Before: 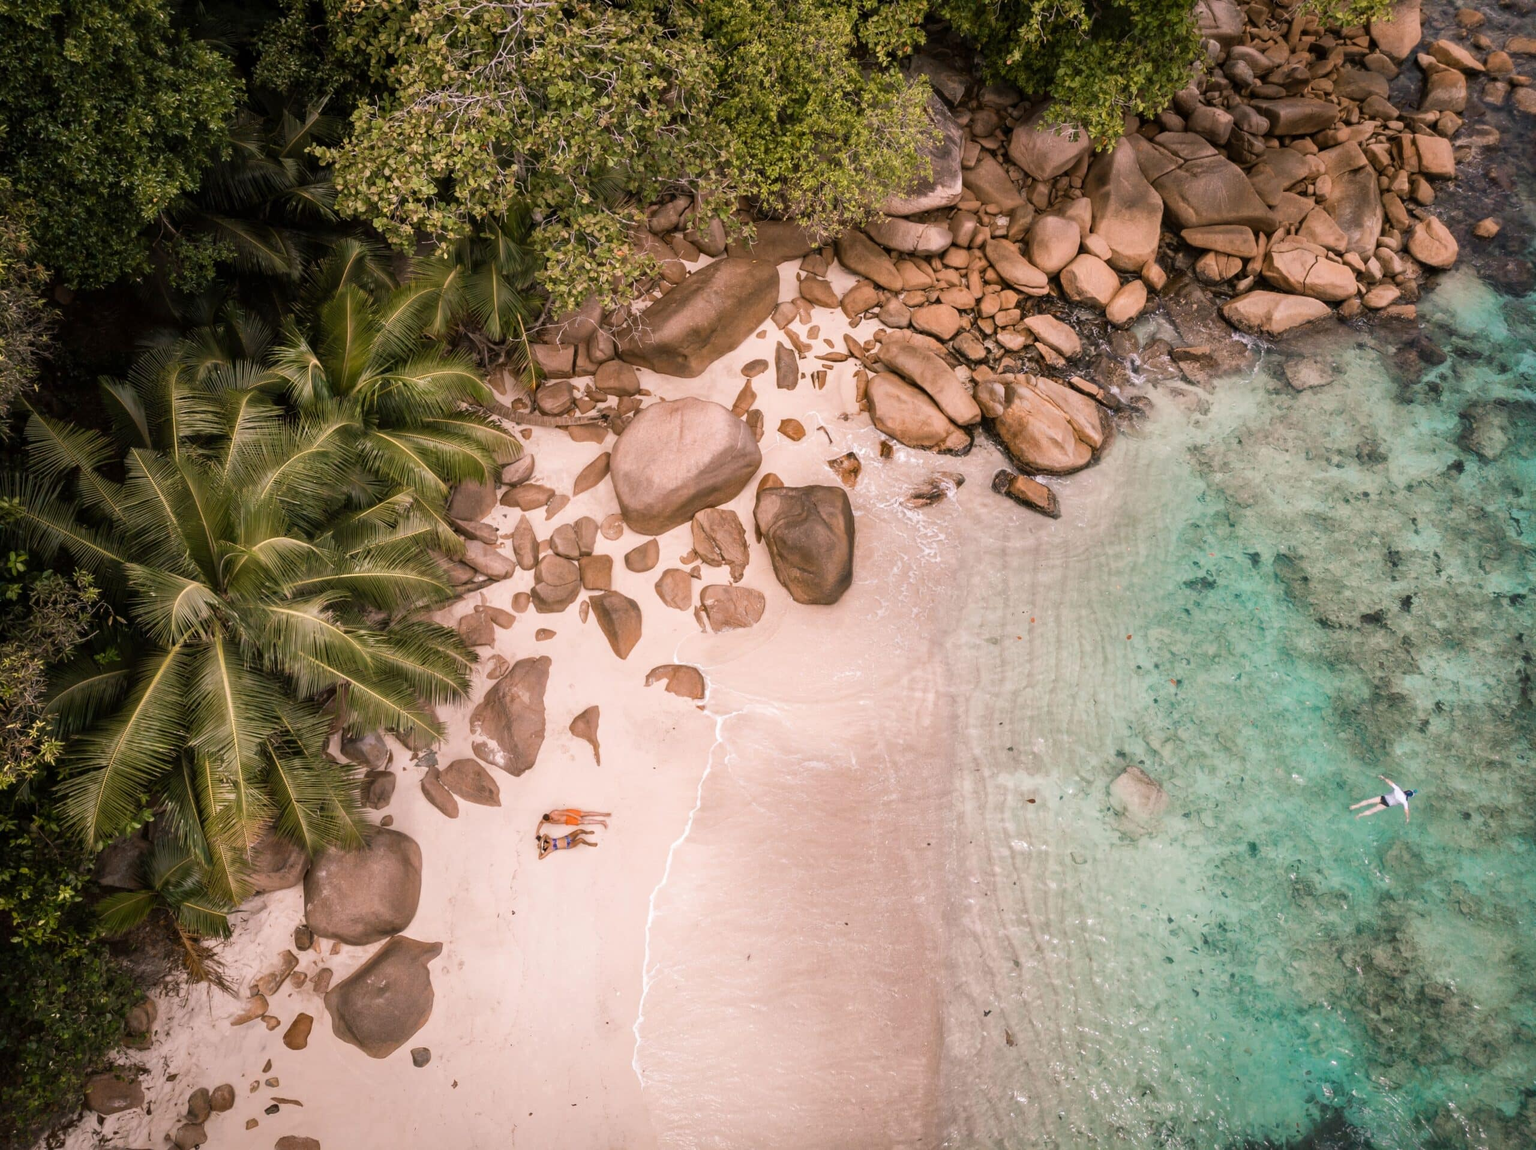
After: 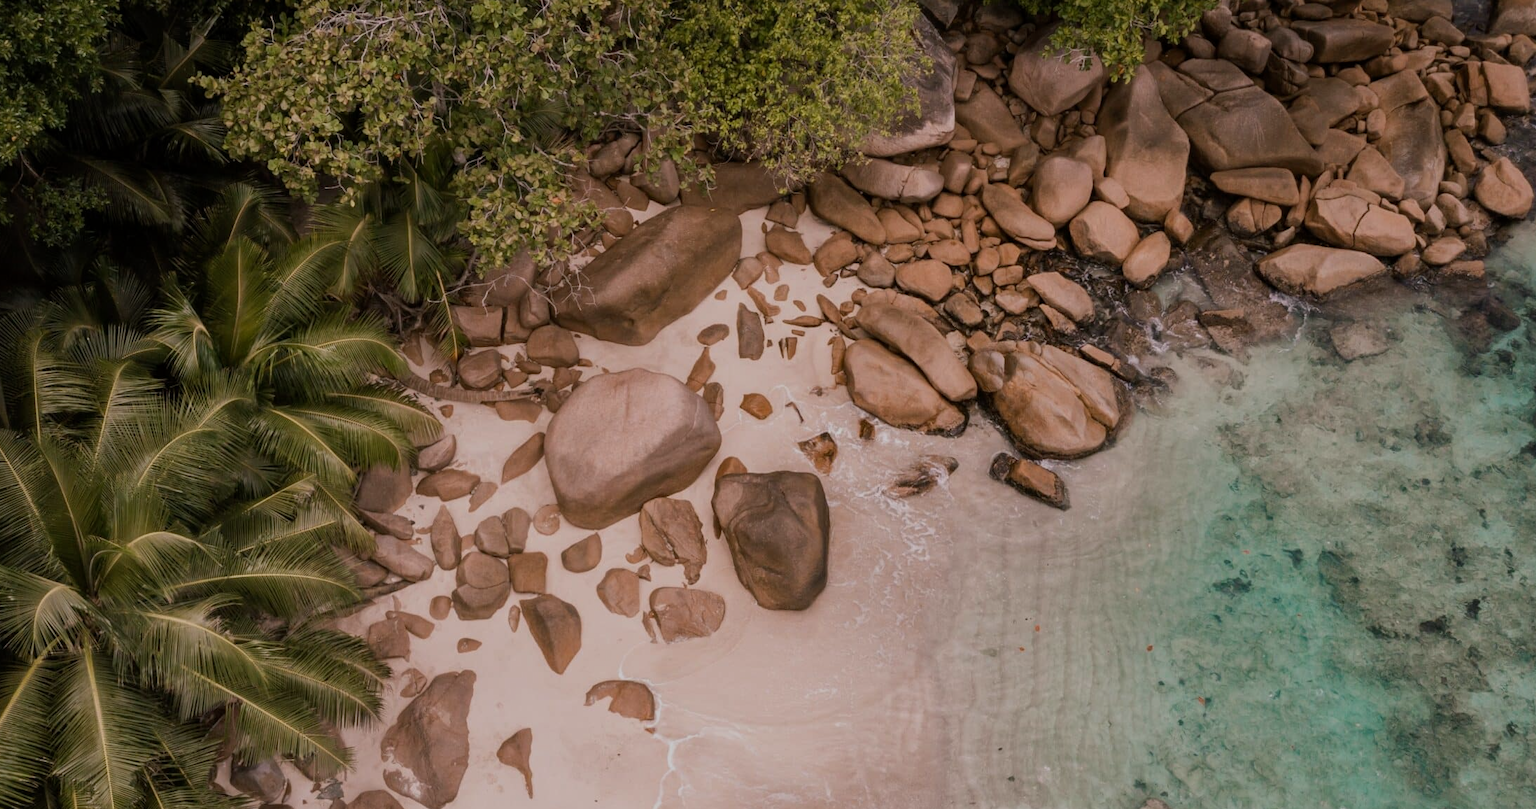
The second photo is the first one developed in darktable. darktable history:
contrast equalizer: octaves 7, y [[0.5, 0.5, 0.472, 0.5, 0.5, 0.5], [0.5 ×6], [0.5 ×6], [0 ×6], [0 ×6]], mix -0.208
crop and rotate: left 9.353%, top 7.18%, right 4.889%, bottom 32.457%
exposure: black level correction 0, exposure -0.796 EV, compensate highlight preservation false
